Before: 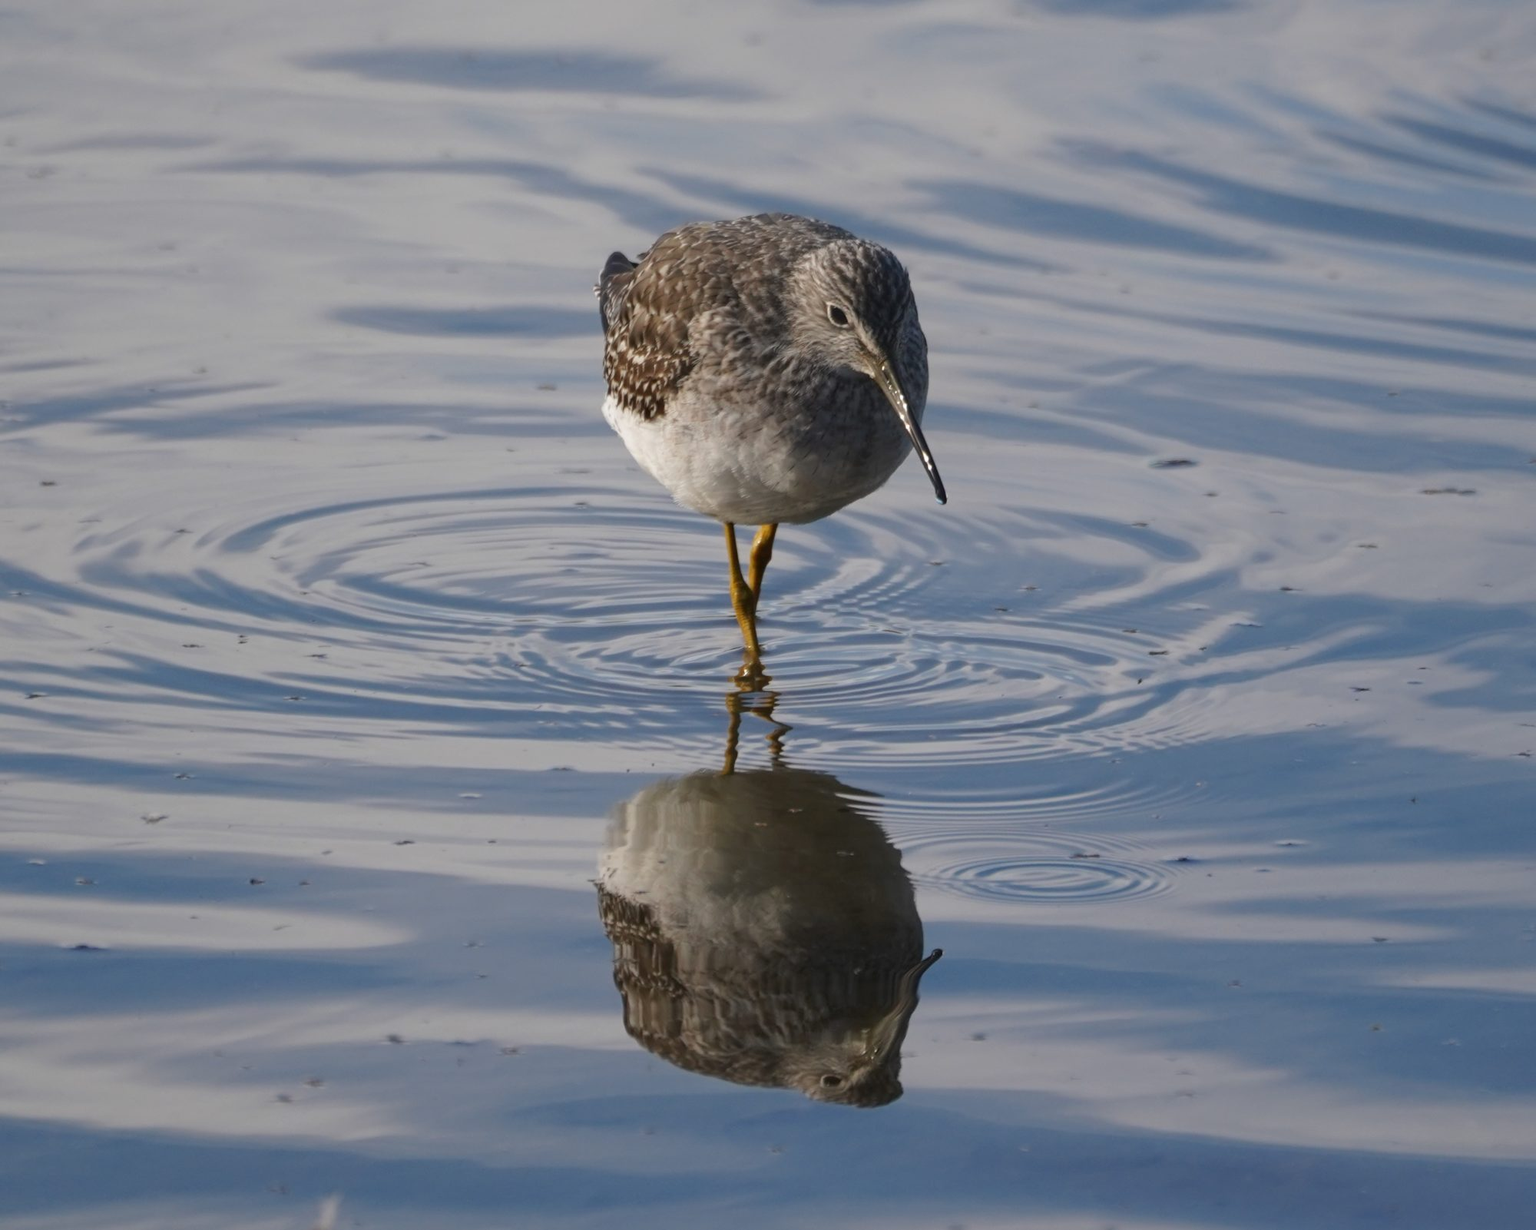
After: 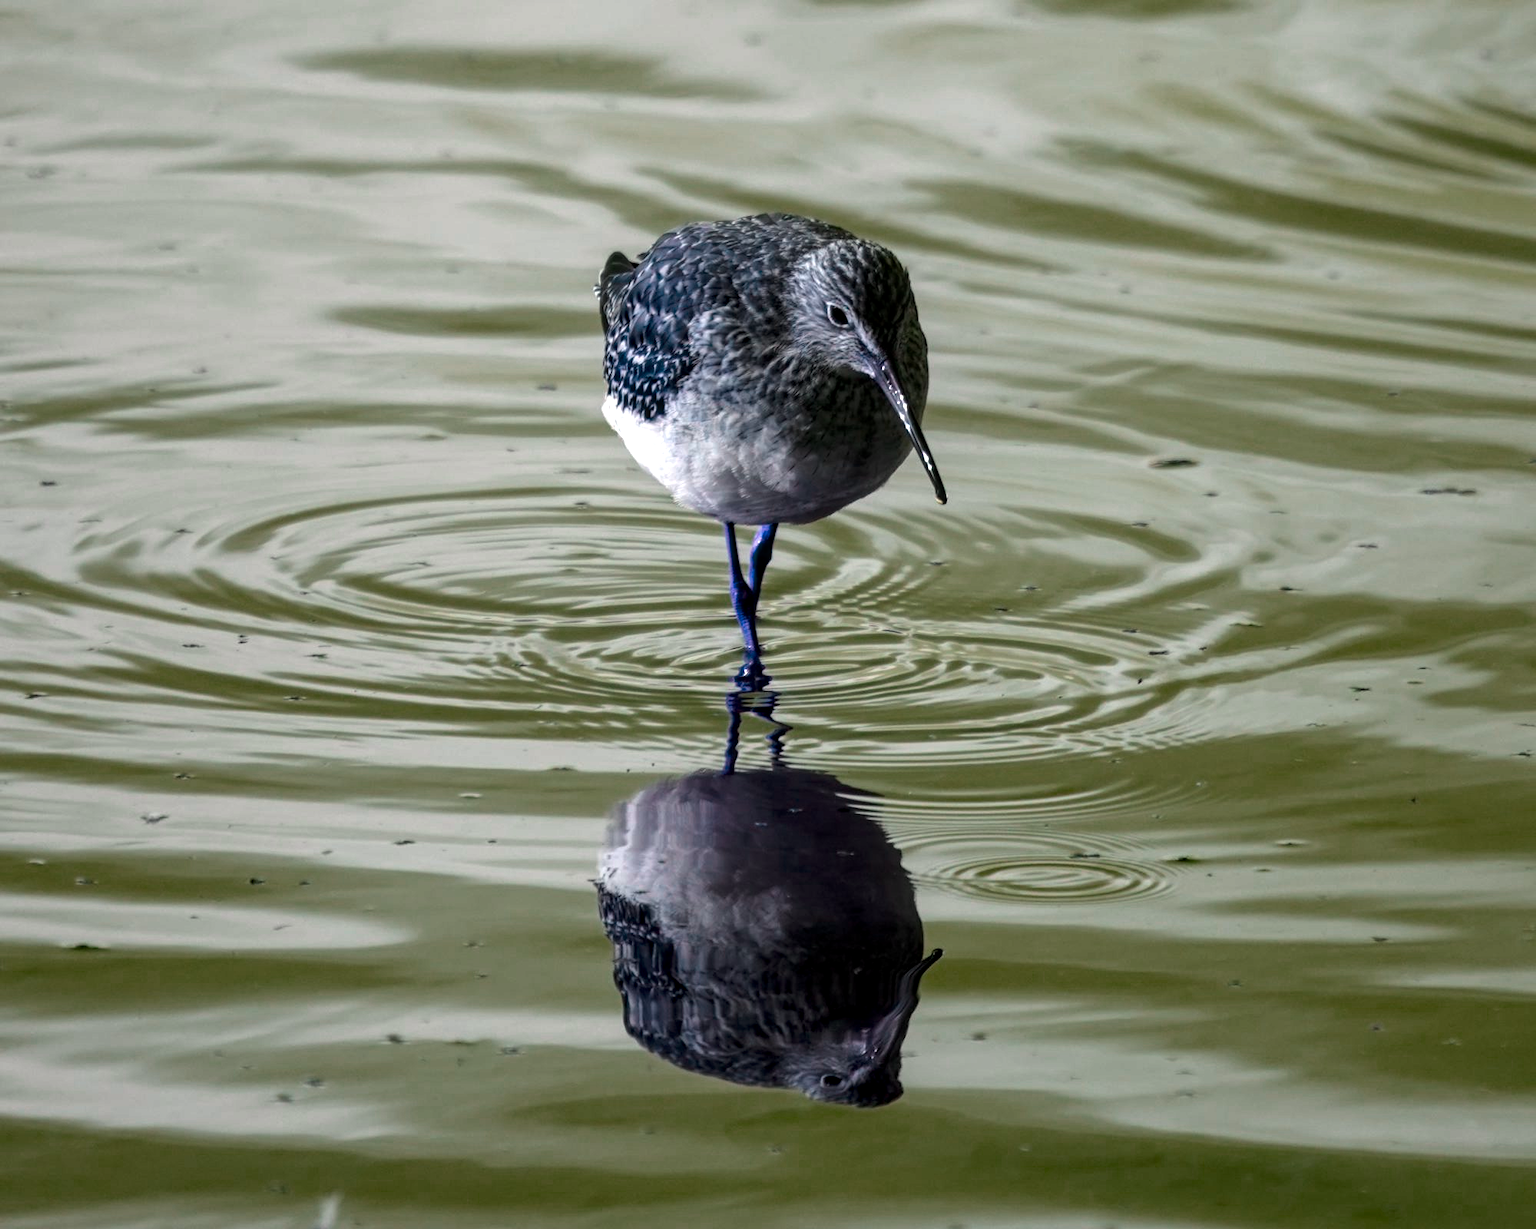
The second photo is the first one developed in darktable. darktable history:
color balance rgb: shadows lift › luminance -9.331%, highlights gain › luminance 5.748%, highlights gain › chroma 1.2%, highlights gain › hue 89.35°, global offset › luminance -0.499%, perceptual saturation grading › global saturation 29.482%, hue shift -149.34°, contrast 34.764%, saturation formula JzAzBz (2021)
local contrast: on, module defaults
contrast brightness saturation: saturation -0.043
